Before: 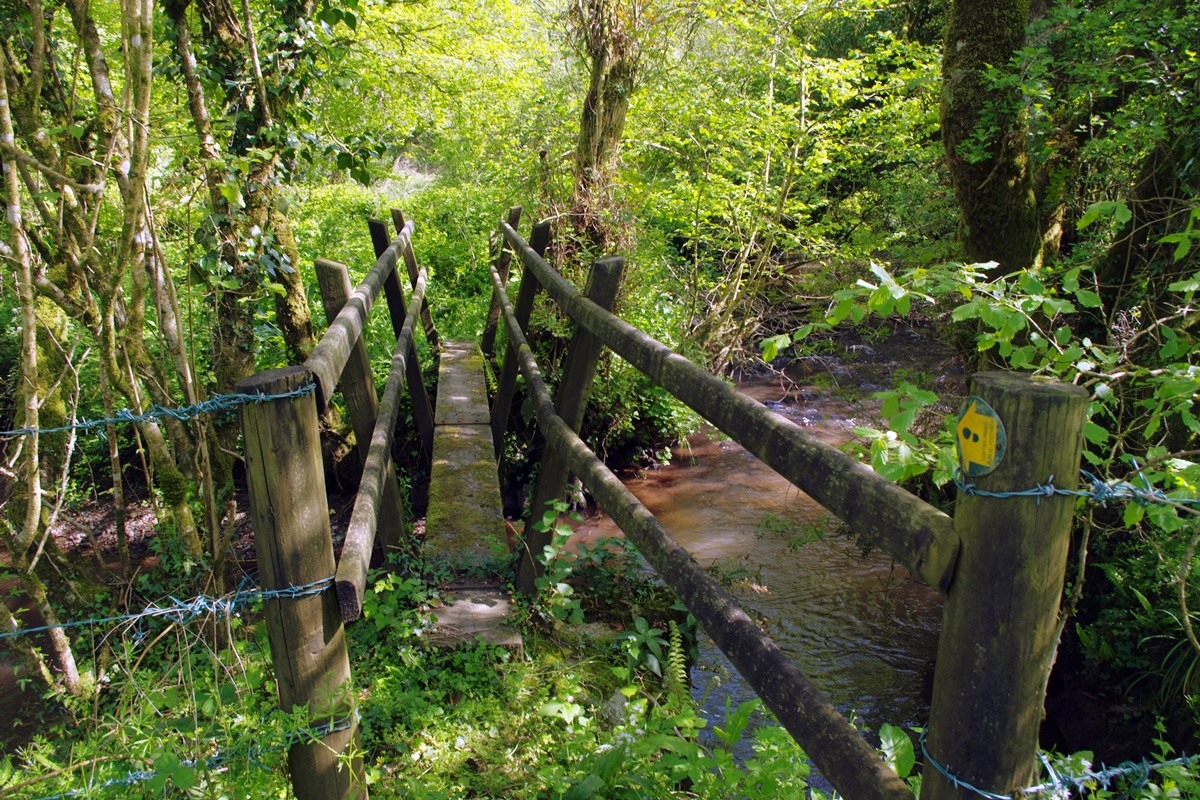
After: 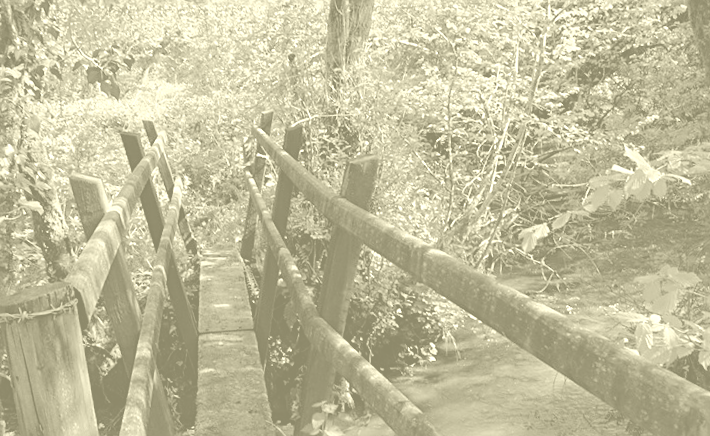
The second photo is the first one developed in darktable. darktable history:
contrast brightness saturation: contrast 0.03, brightness -0.04
shadows and highlights: shadows 22.7, highlights -48.71, soften with gaussian
crop: left 20.932%, top 15.471%, right 21.848%, bottom 34.081%
white balance: red 0.982, blue 1.018
colorize: hue 43.2°, saturation 40%, version 1
sharpen: on, module defaults
rotate and perspective: rotation -3.18°, automatic cropping off
